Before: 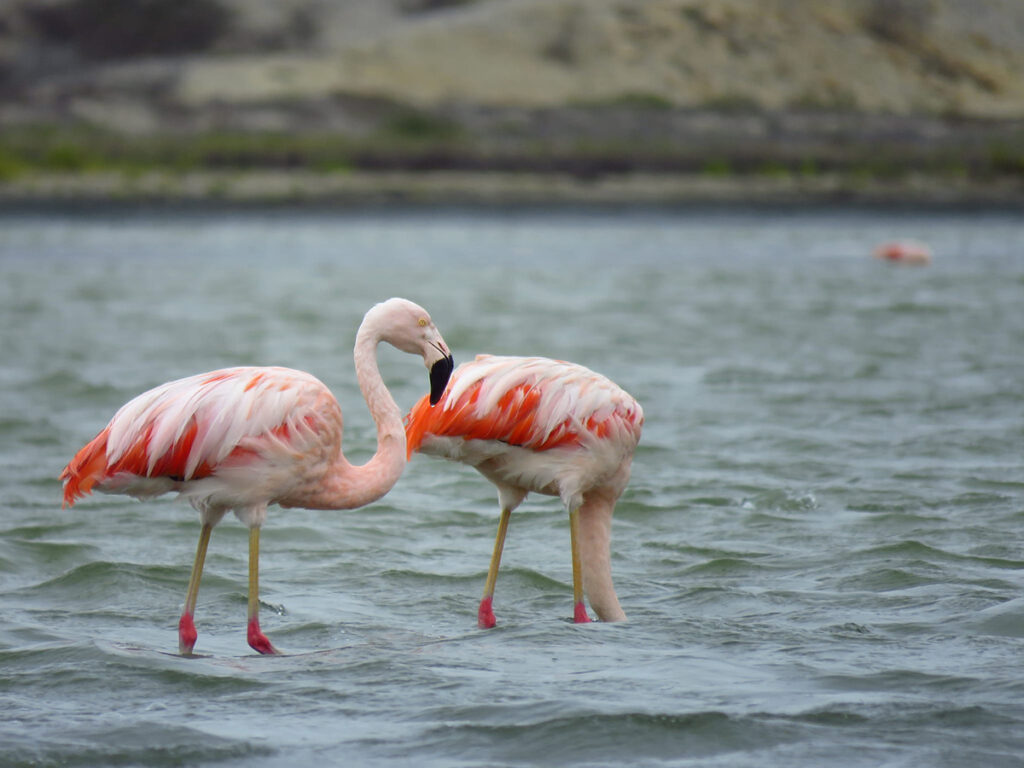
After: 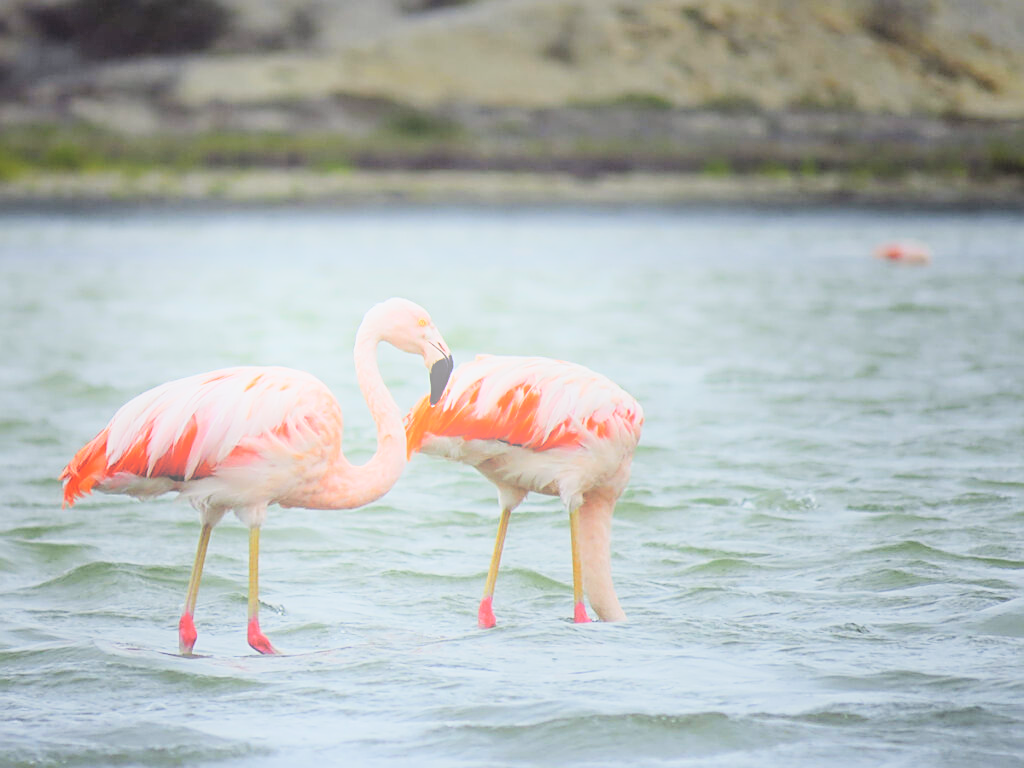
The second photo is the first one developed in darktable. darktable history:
sigmoid: skew -0.2, preserve hue 0%, red attenuation 0.1, red rotation 0.035, green attenuation 0.1, green rotation -0.017, blue attenuation 0.15, blue rotation -0.052, base primaries Rec2020
color balance: lift [1, 1, 0.999, 1.001], gamma [1, 1.003, 1.005, 0.995], gain [1, 0.992, 0.988, 1.012], contrast 5%, output saturation 110%
contrast brightness saturation: brightness 0.28
sharpen: amount 0.6
bloom: on, module defaults
